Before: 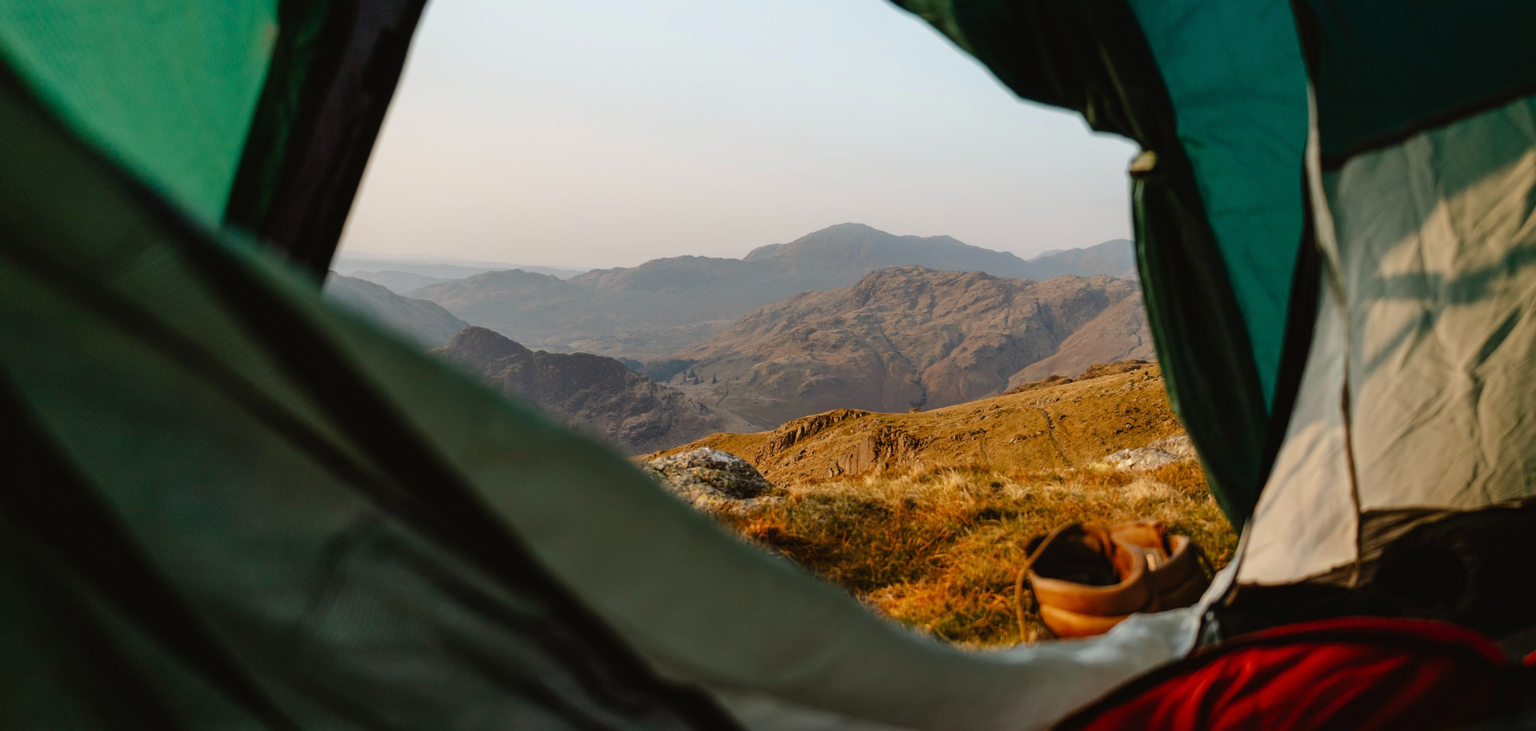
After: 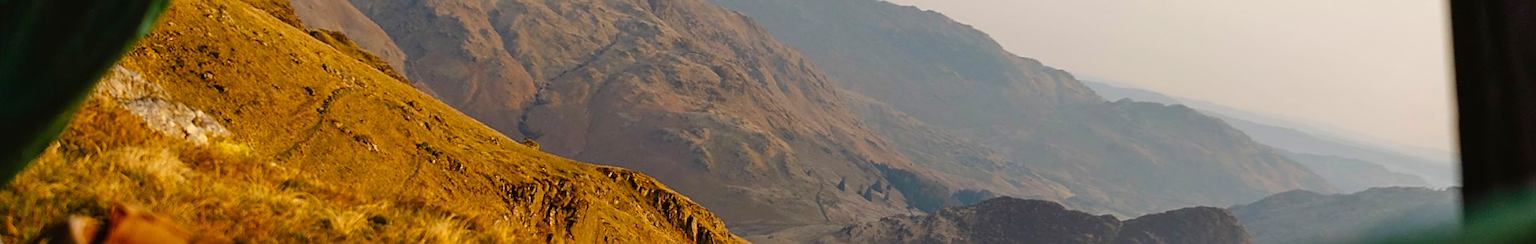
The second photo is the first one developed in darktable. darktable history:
color calibration: illuminant same as pipeline (D50), adaptation none (bypass)
exposure: compensate exposure bias true, compensate highlight preservation false
crop and rotate: angle 16.12°, top 30.835%, bottom 35.653%
color balance rgb: perceptual saturation grading › global saturation 25%, global vibrance 20%
sharpen: on, module defaults
tone equalizer: on, module defaults
